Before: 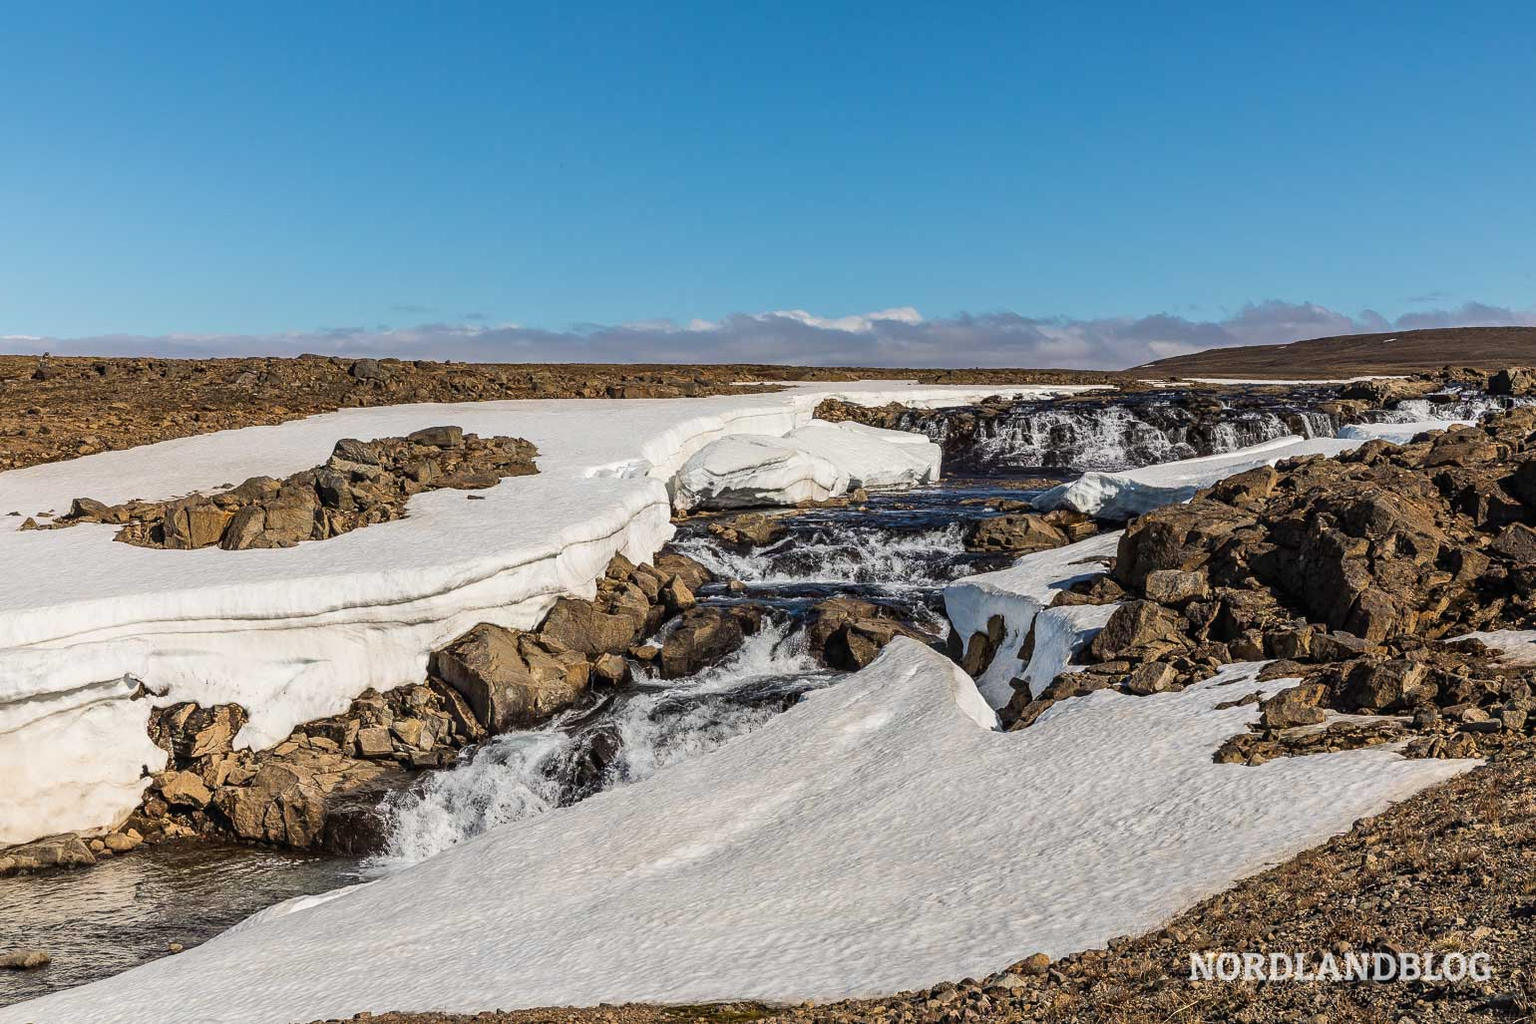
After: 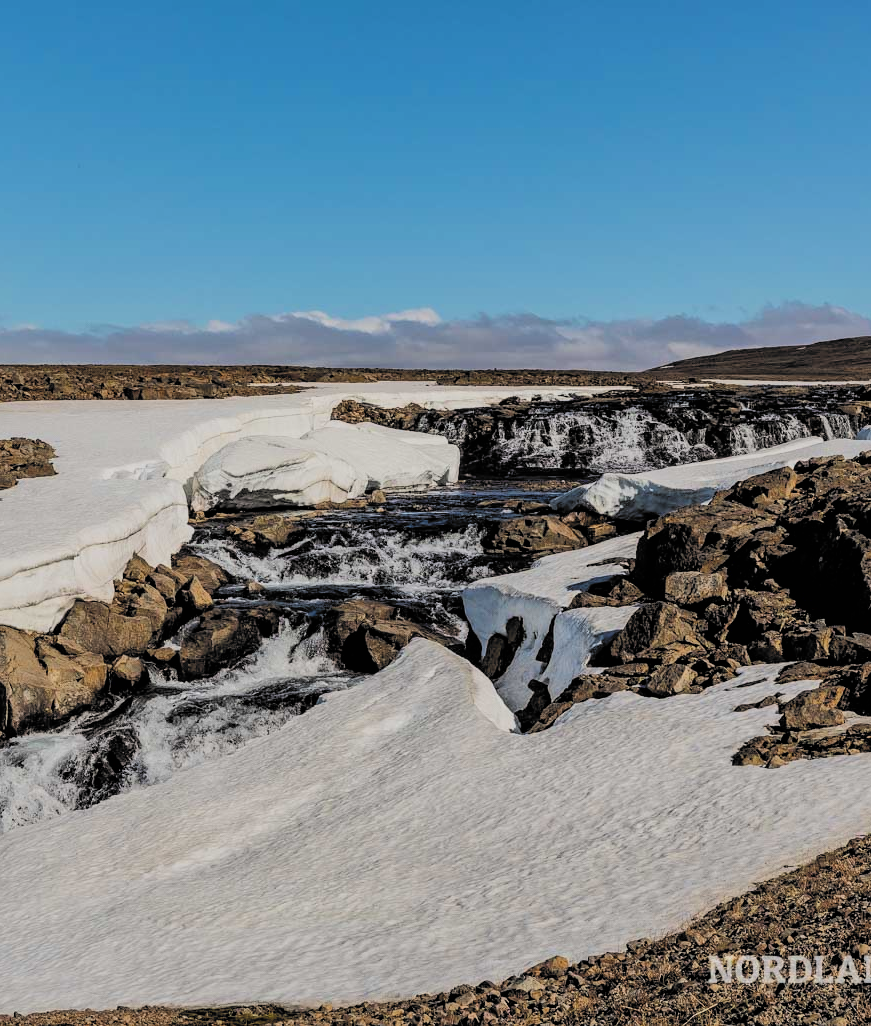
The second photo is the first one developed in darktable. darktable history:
filmic rgb: black relative exposure -5.15 EV, white relative exposure 3.98 EV, hardness 2.89, contrast 1.3, highlights saturation mix -29.97%, color science v6 (2022)
crop: left 31.455%, top 0.013%, right 11.926%
shadows and highlights: on, module defaults
